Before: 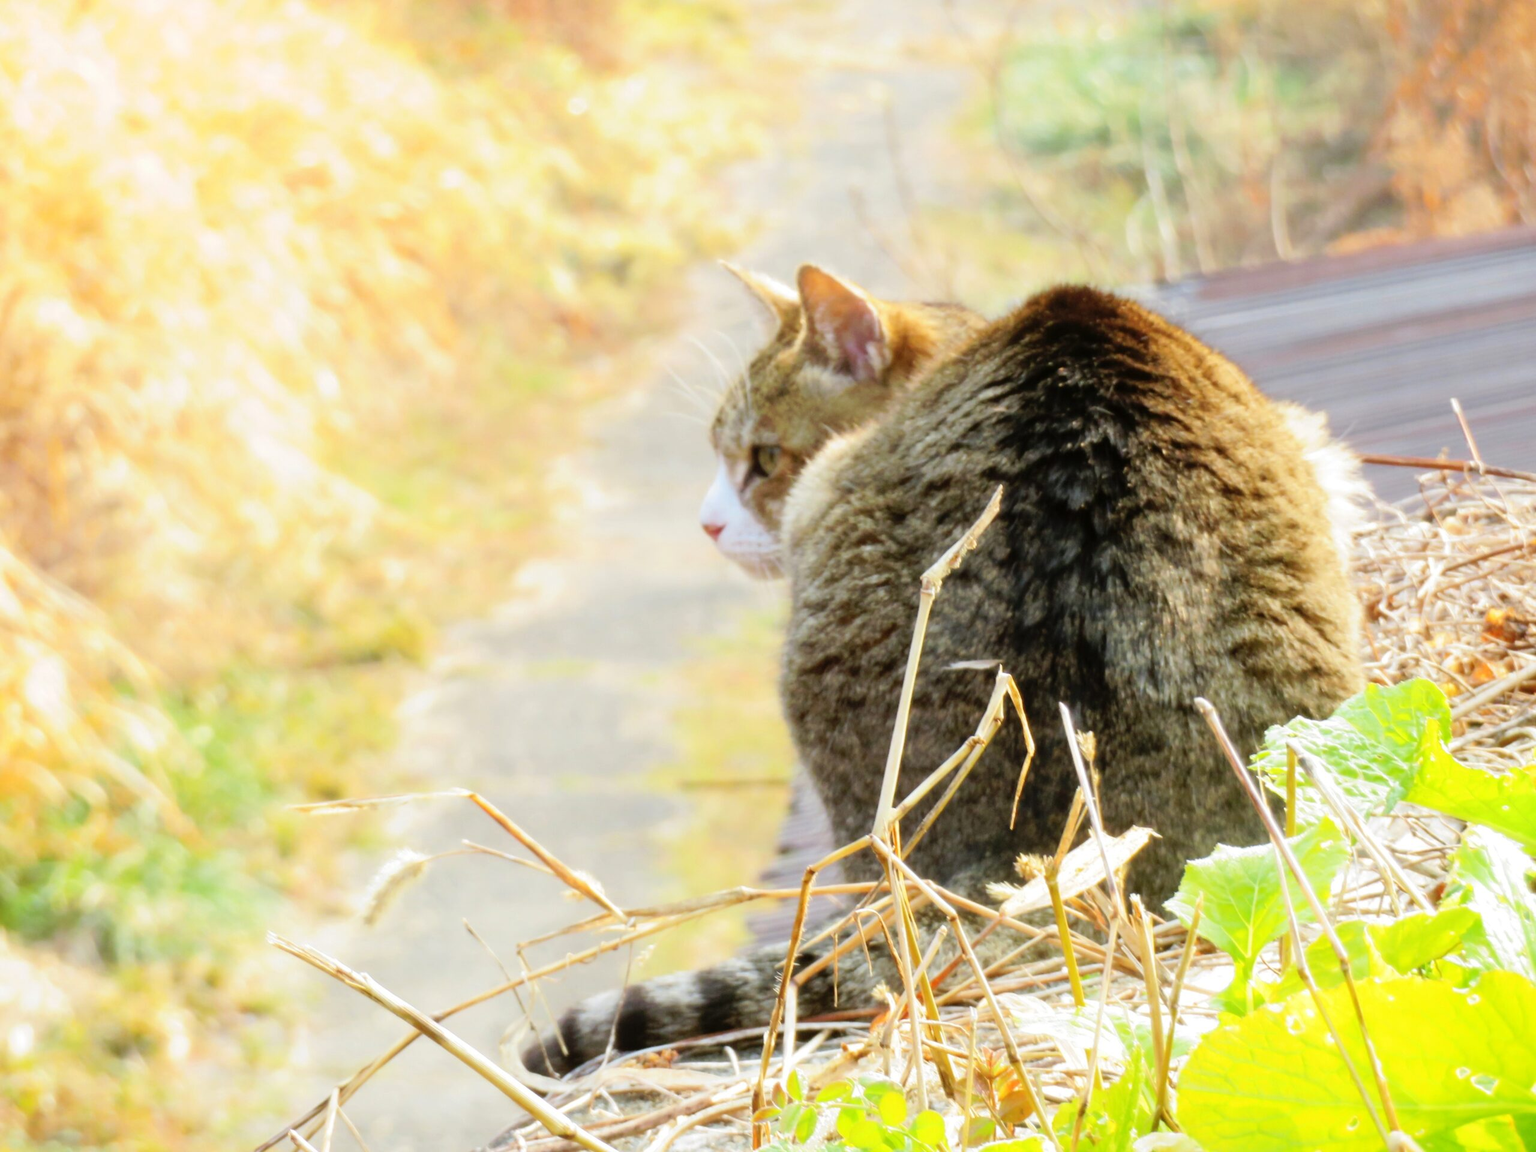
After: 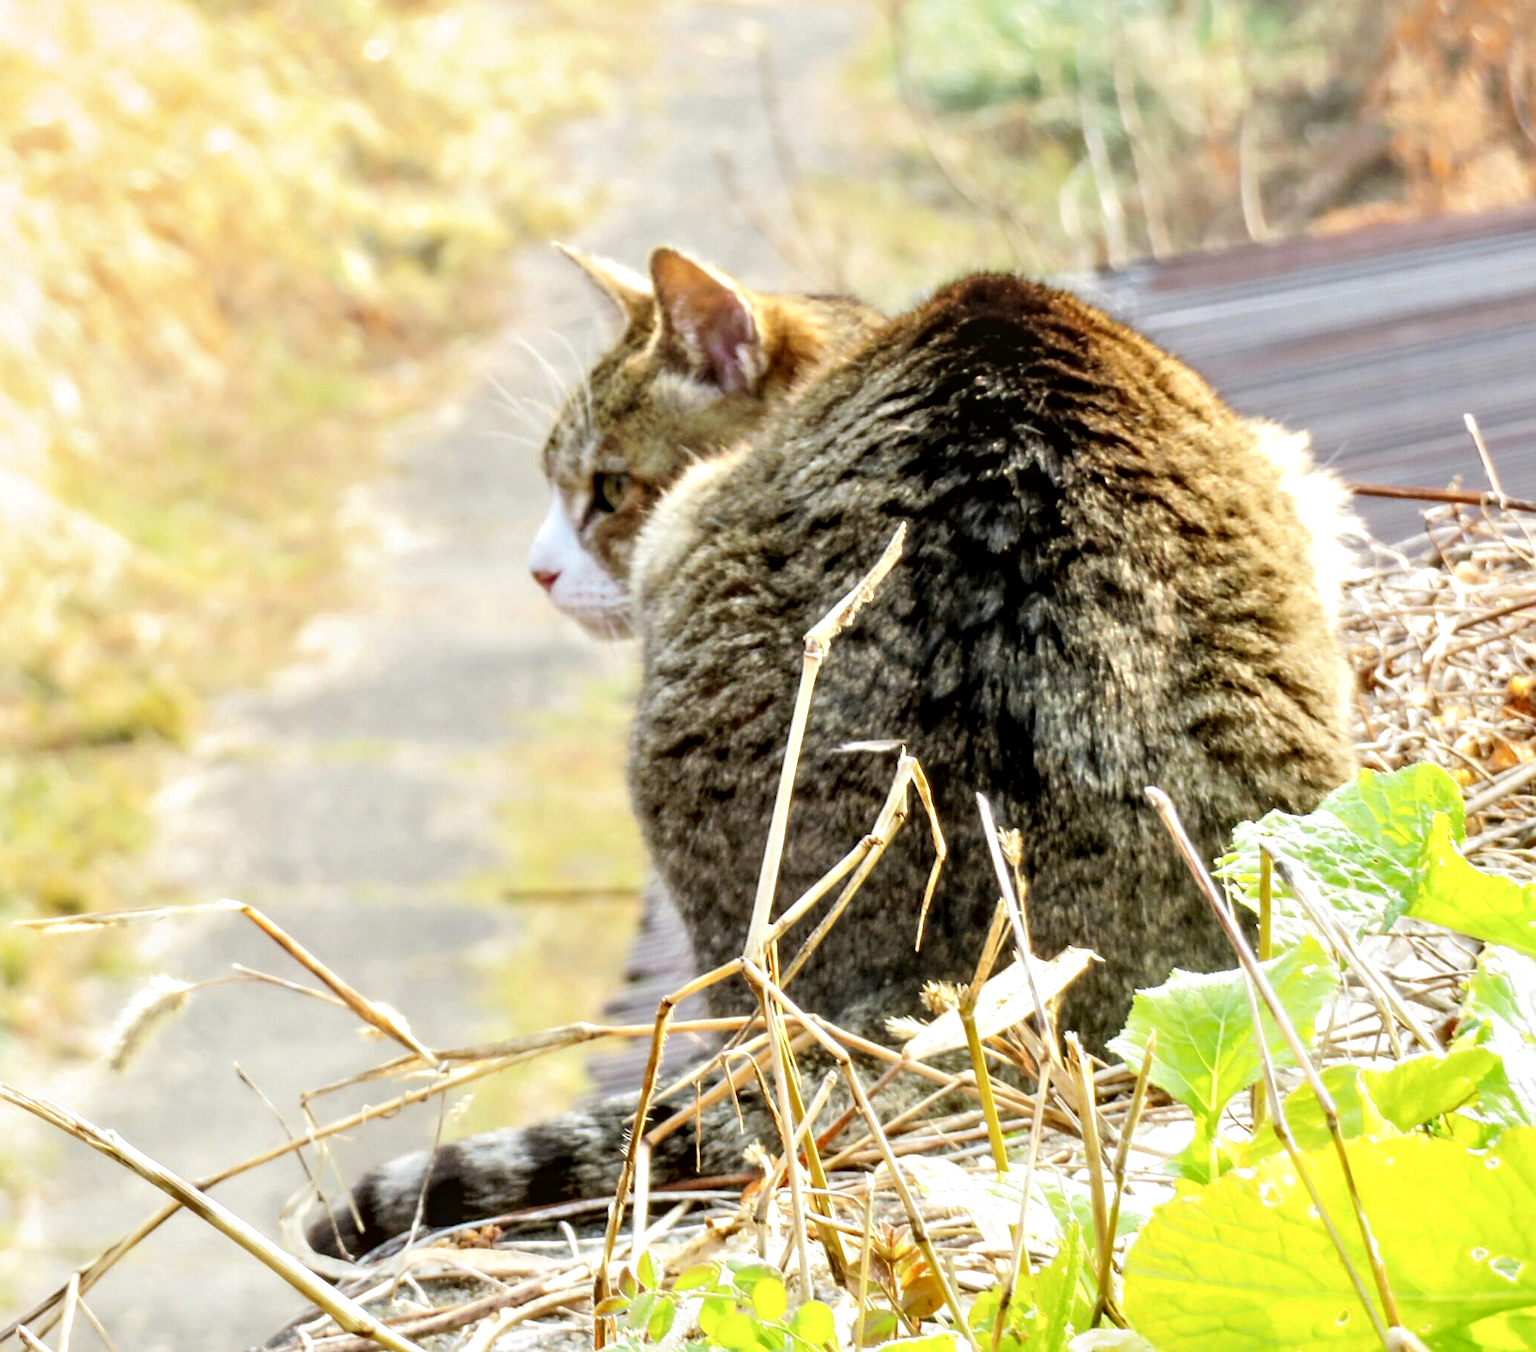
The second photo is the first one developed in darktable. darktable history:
contrast brightness saturation: saturation -0.05
local contrast: on, module defaults
crop and rotate: left 17.959%, top 5.771%, right 1.742%
sharpen: on, module defaults
contrast equalizer: y [[0.545, 0.572, 0.59, 0.59, 0.571, 0.545], [0.5 ×6], [0.5 ×6], [0 ×6], [0 ×6]]
